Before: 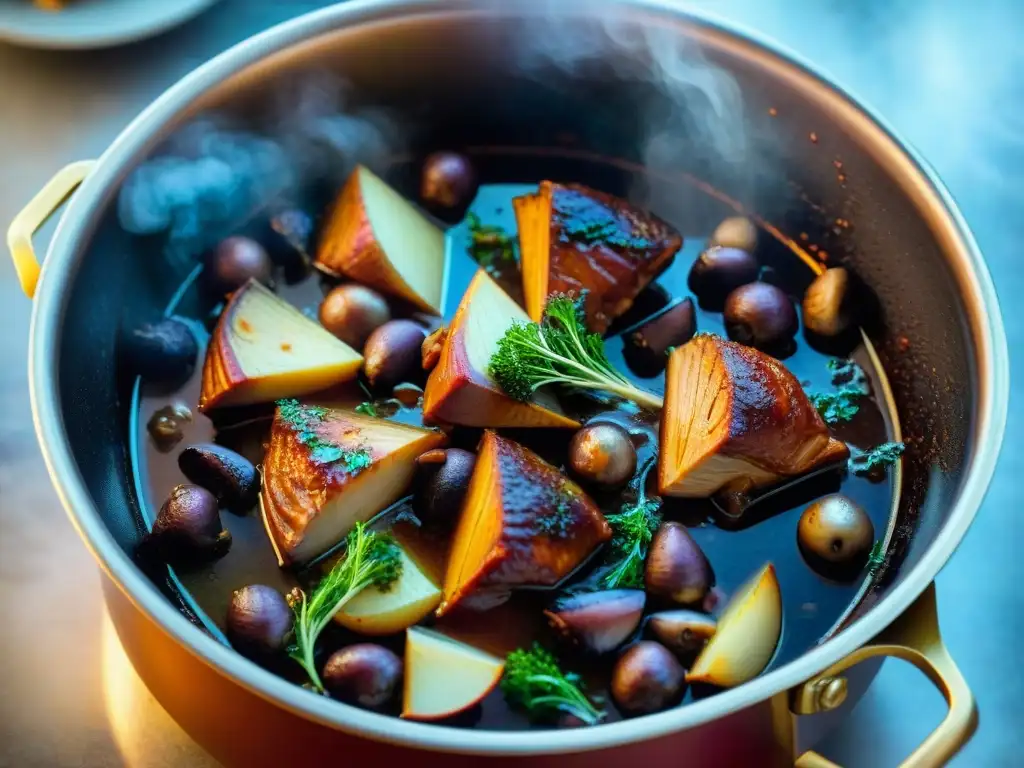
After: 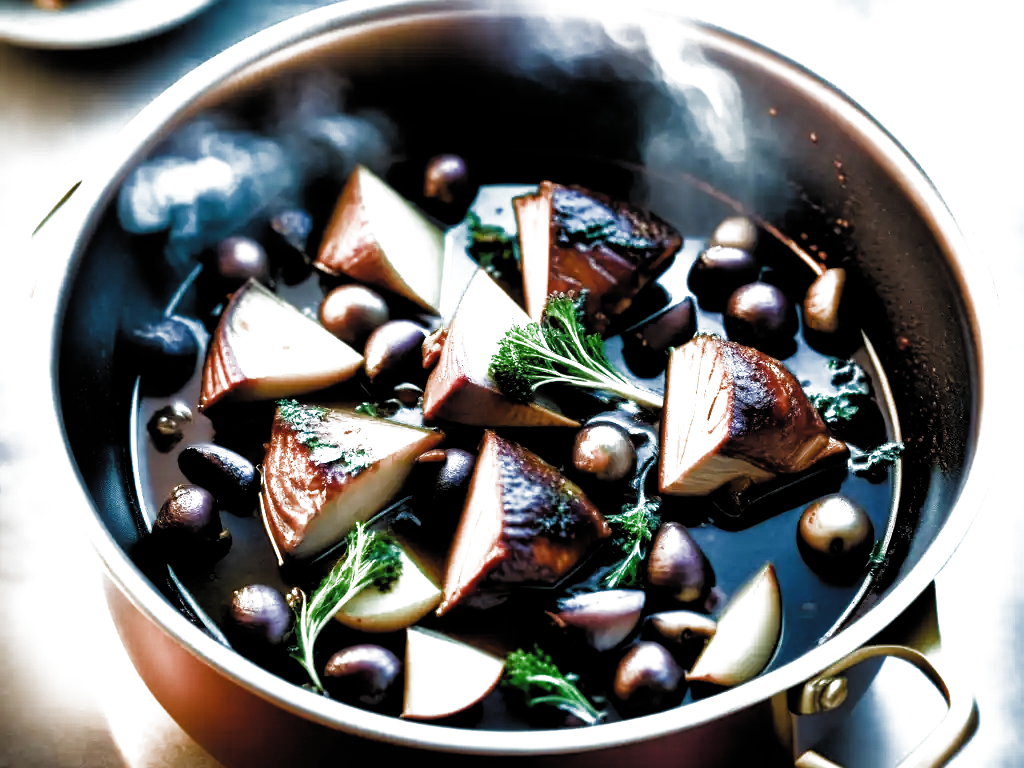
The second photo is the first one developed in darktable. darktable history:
filmic rgb: black relative exposure -3.6 EV, white relative exposure 2.18 EV, hardness 3.63, preserve chrominance RGB euclidean norm (legacy), color science v4 (2020)
tone equalizer: on, module defaults
